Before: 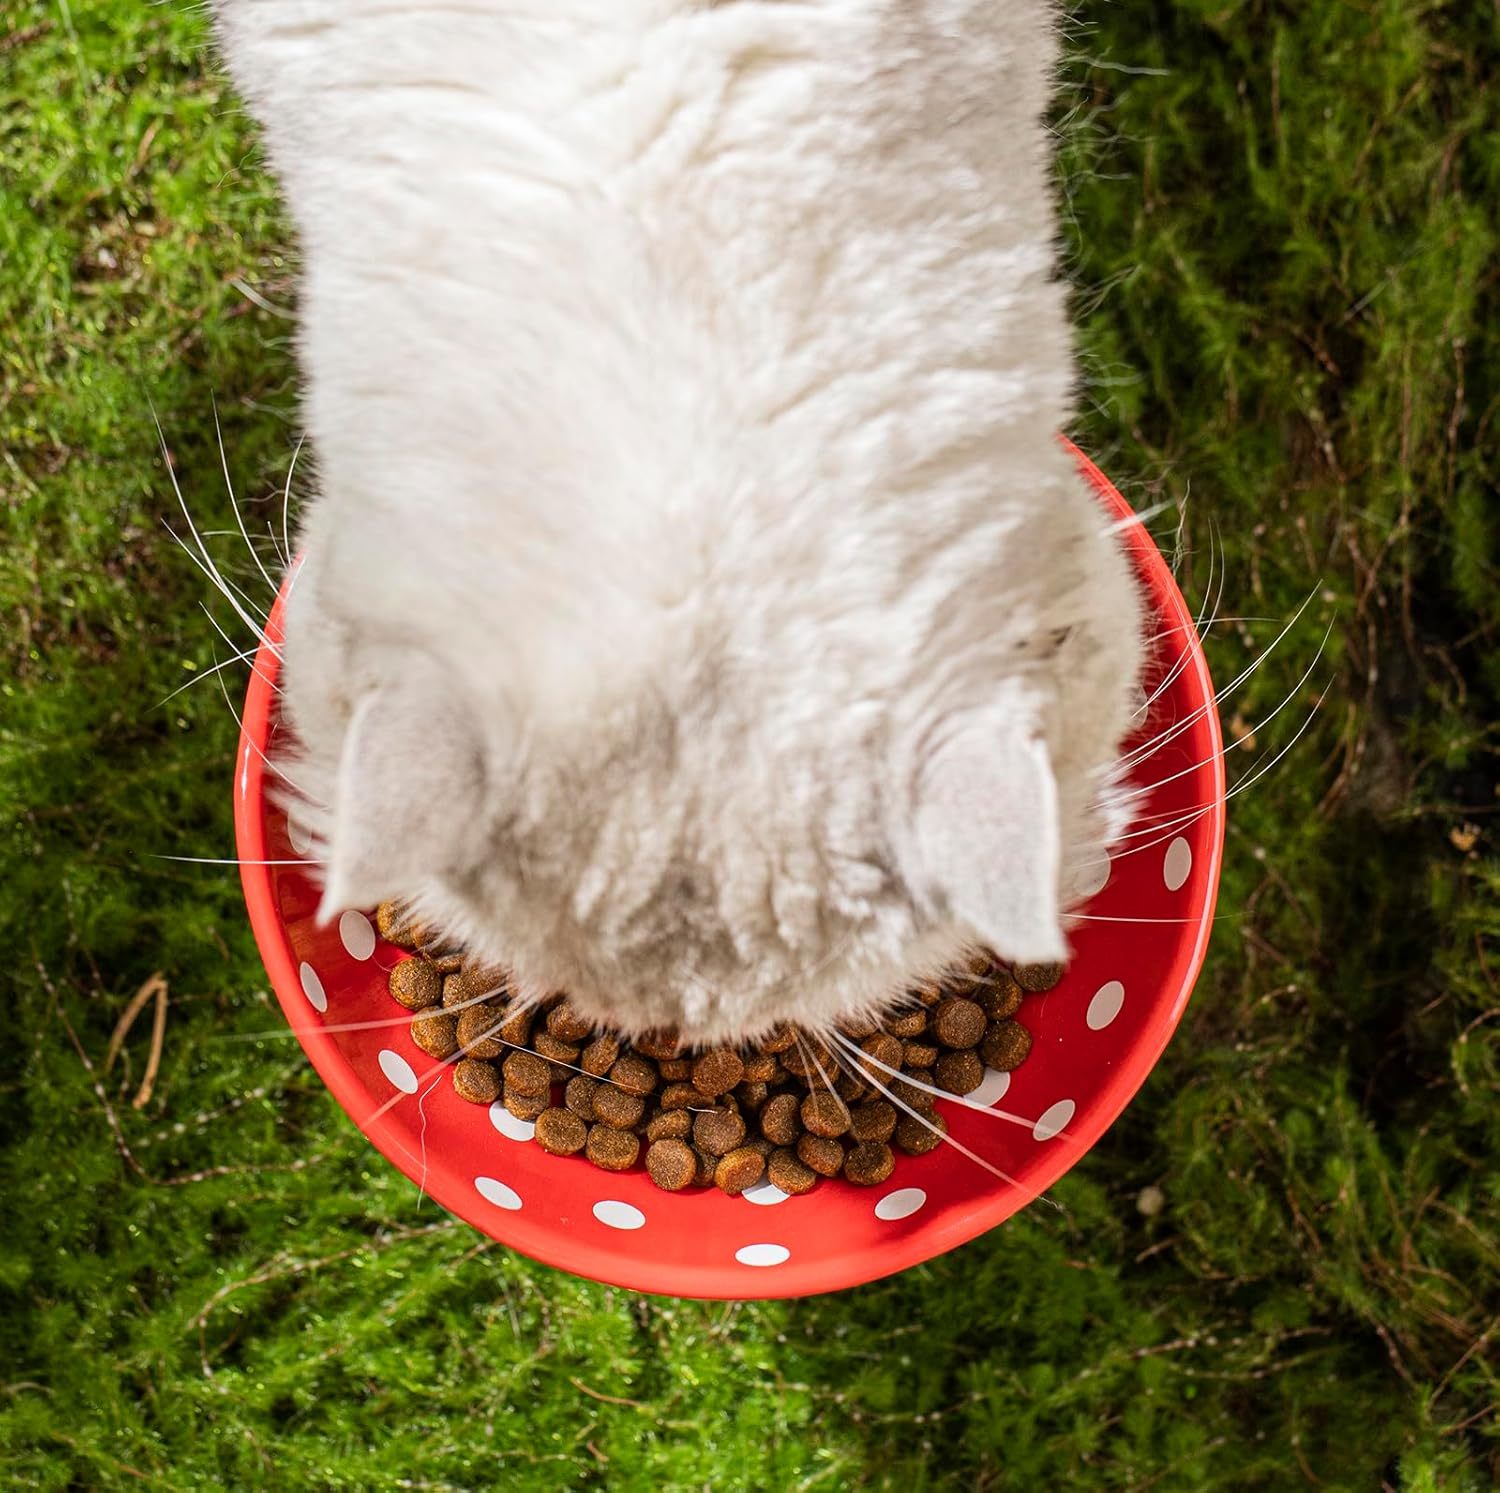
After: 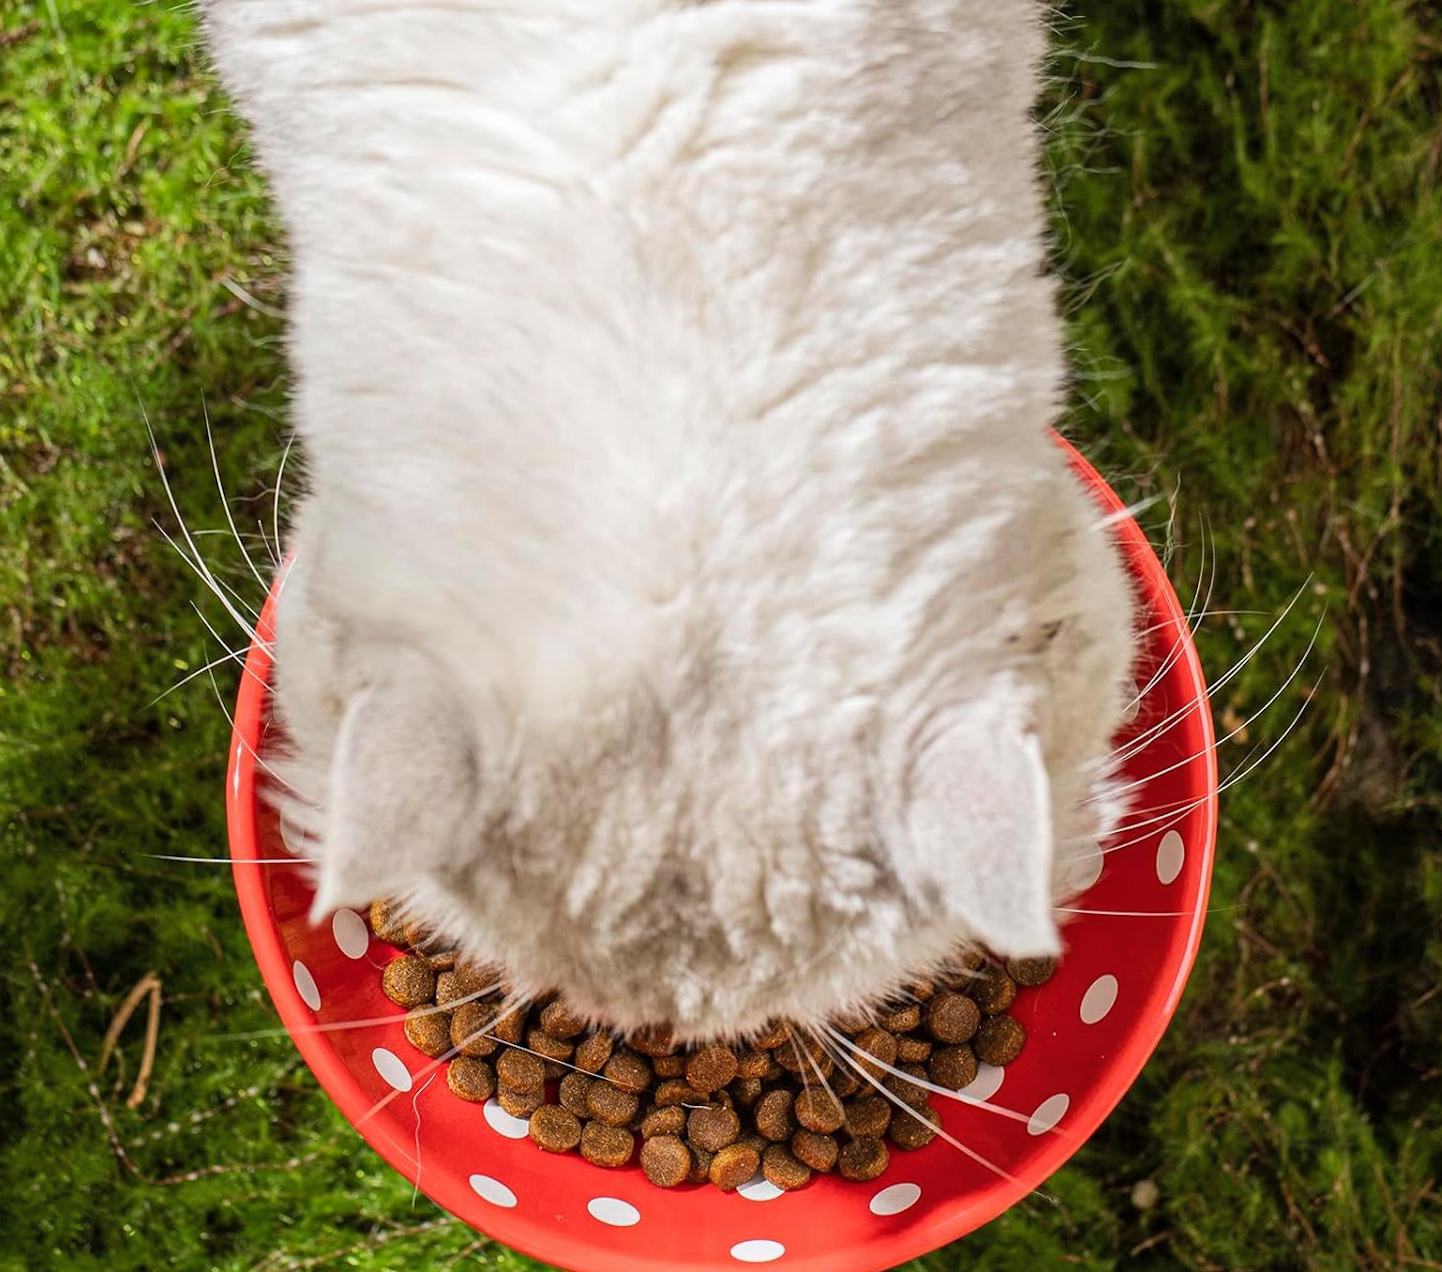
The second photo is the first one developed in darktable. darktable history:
crop and rotate: angle 0.342°, left 0.297%, right 2.94%, bottom 14.254%
shadows and highlights: shadows 25.68, highlights -24.32
